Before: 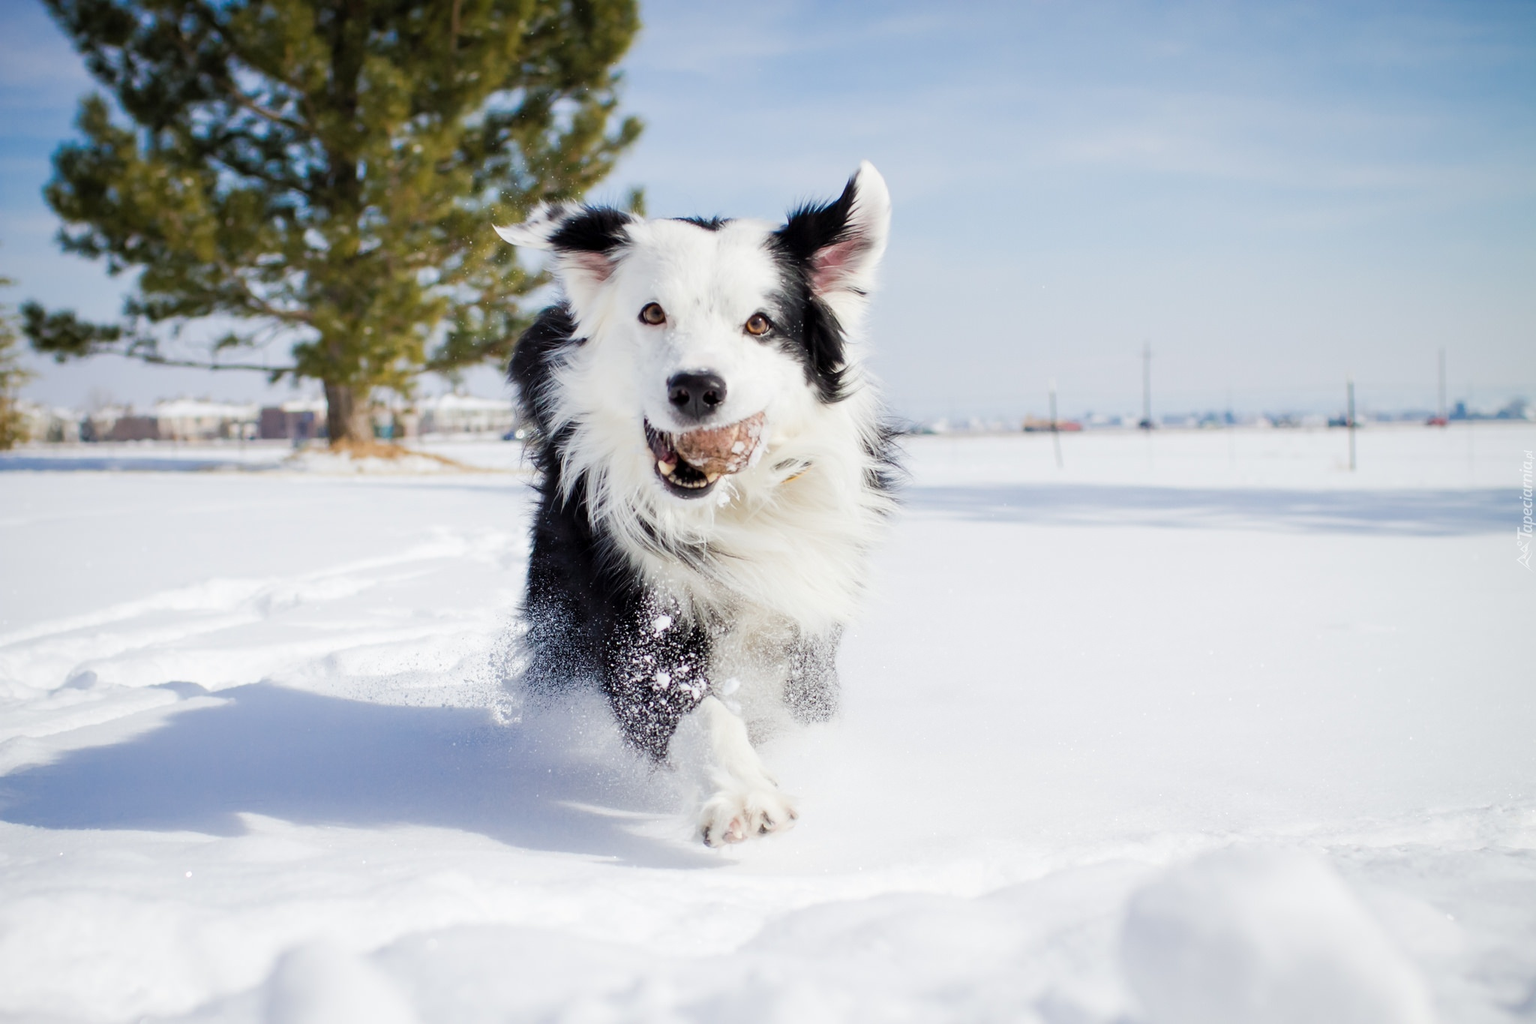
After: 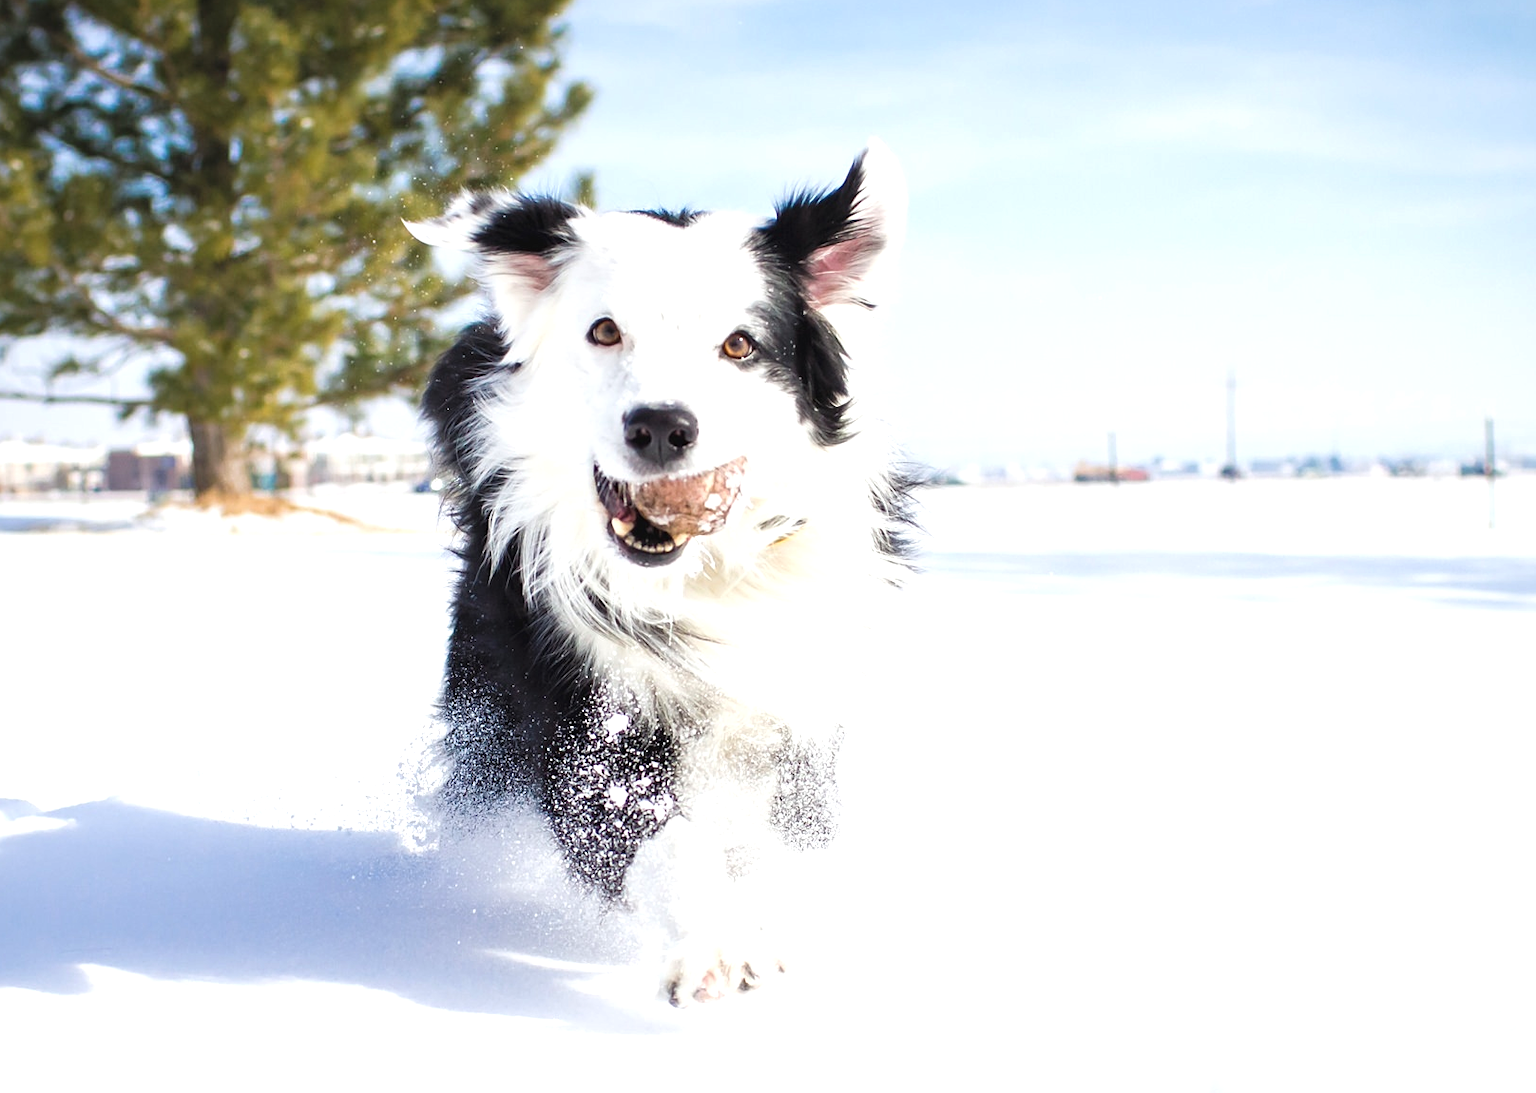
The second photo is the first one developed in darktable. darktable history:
sharpen: amount 0.217
shadows and highlights: radius 124.79, shadows 21.24, highlights -21.5, highlights color adjustment 0.656%, low approximation 0.01
exposure: black level correction -0.002, exposure 0.707 EV, compensate highlight preservation false
crop: left 11.467%, top 5.098%, right 9.605%, bottom 10.61%
